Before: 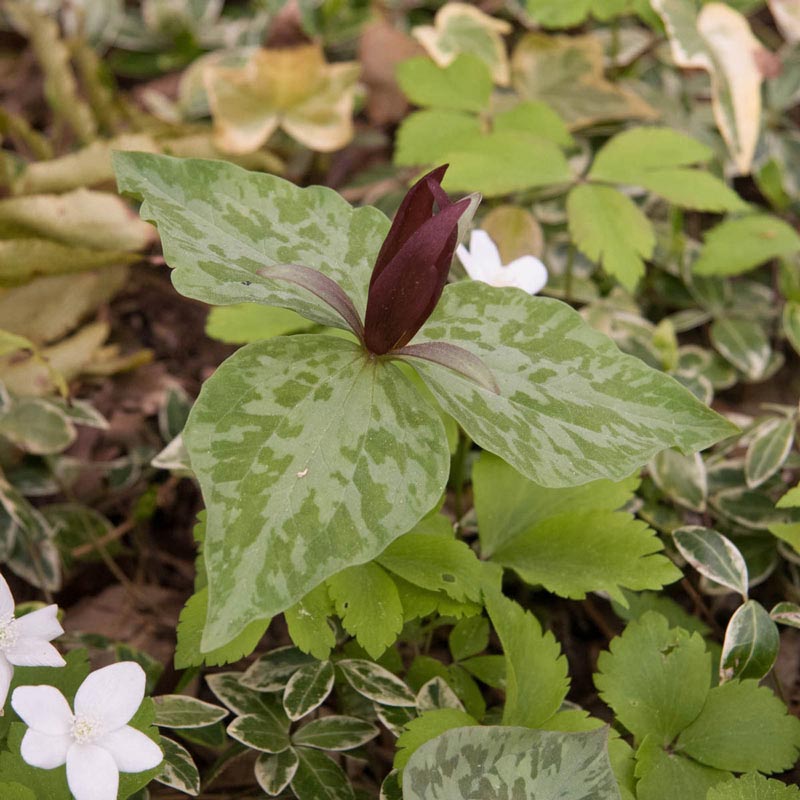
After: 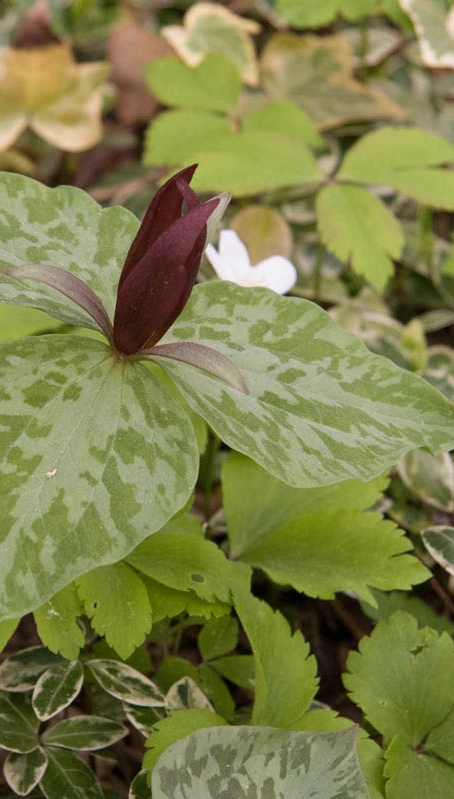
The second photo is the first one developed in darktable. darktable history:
crop: left 31.472%, top 0.014%, right 11.68%
